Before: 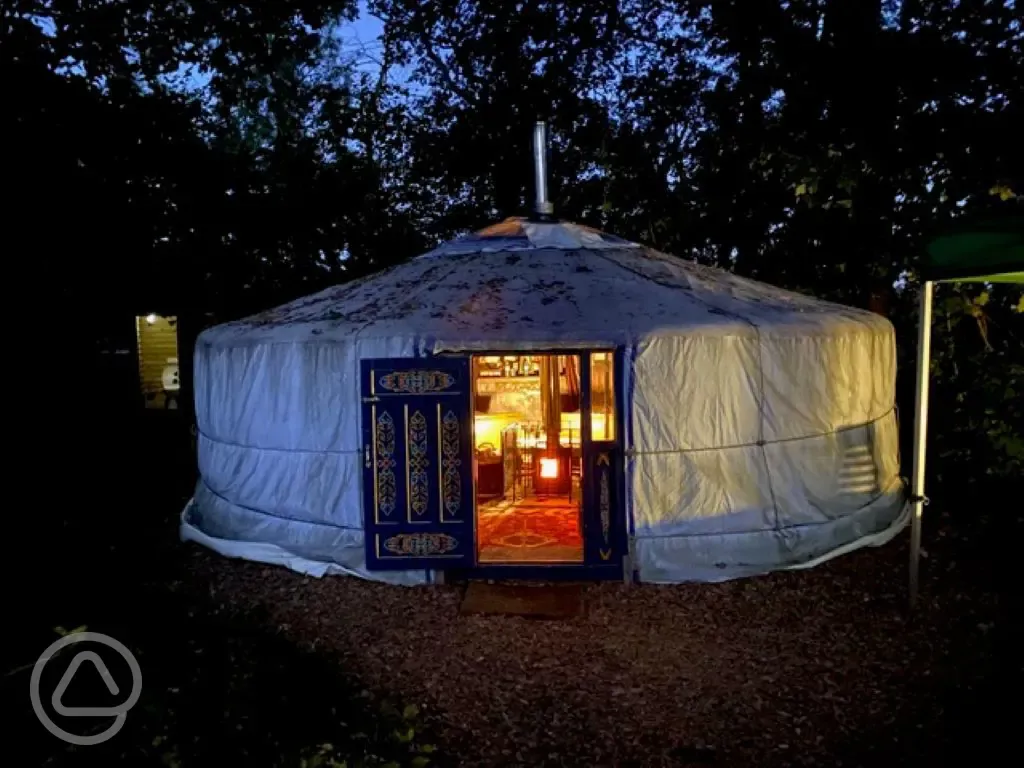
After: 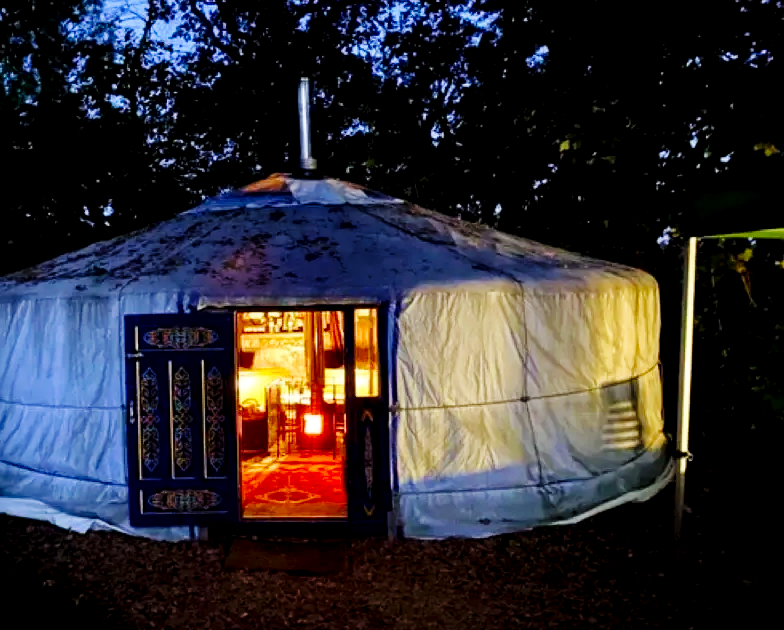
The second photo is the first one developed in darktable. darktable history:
velvia: strength 15%
crop: left 23.095%, top 5.827%, bottom 11.854%
base curve: curves: ch0 [(0, 0) (0.036, 0.025) (0.121, 0.166) (0.206, 0.329) (0.605, 0.79) (1, 1)], preserve colors none
exposure: black level correction 0.007, exposure 0.159 EV, compensate highlight preservation false
